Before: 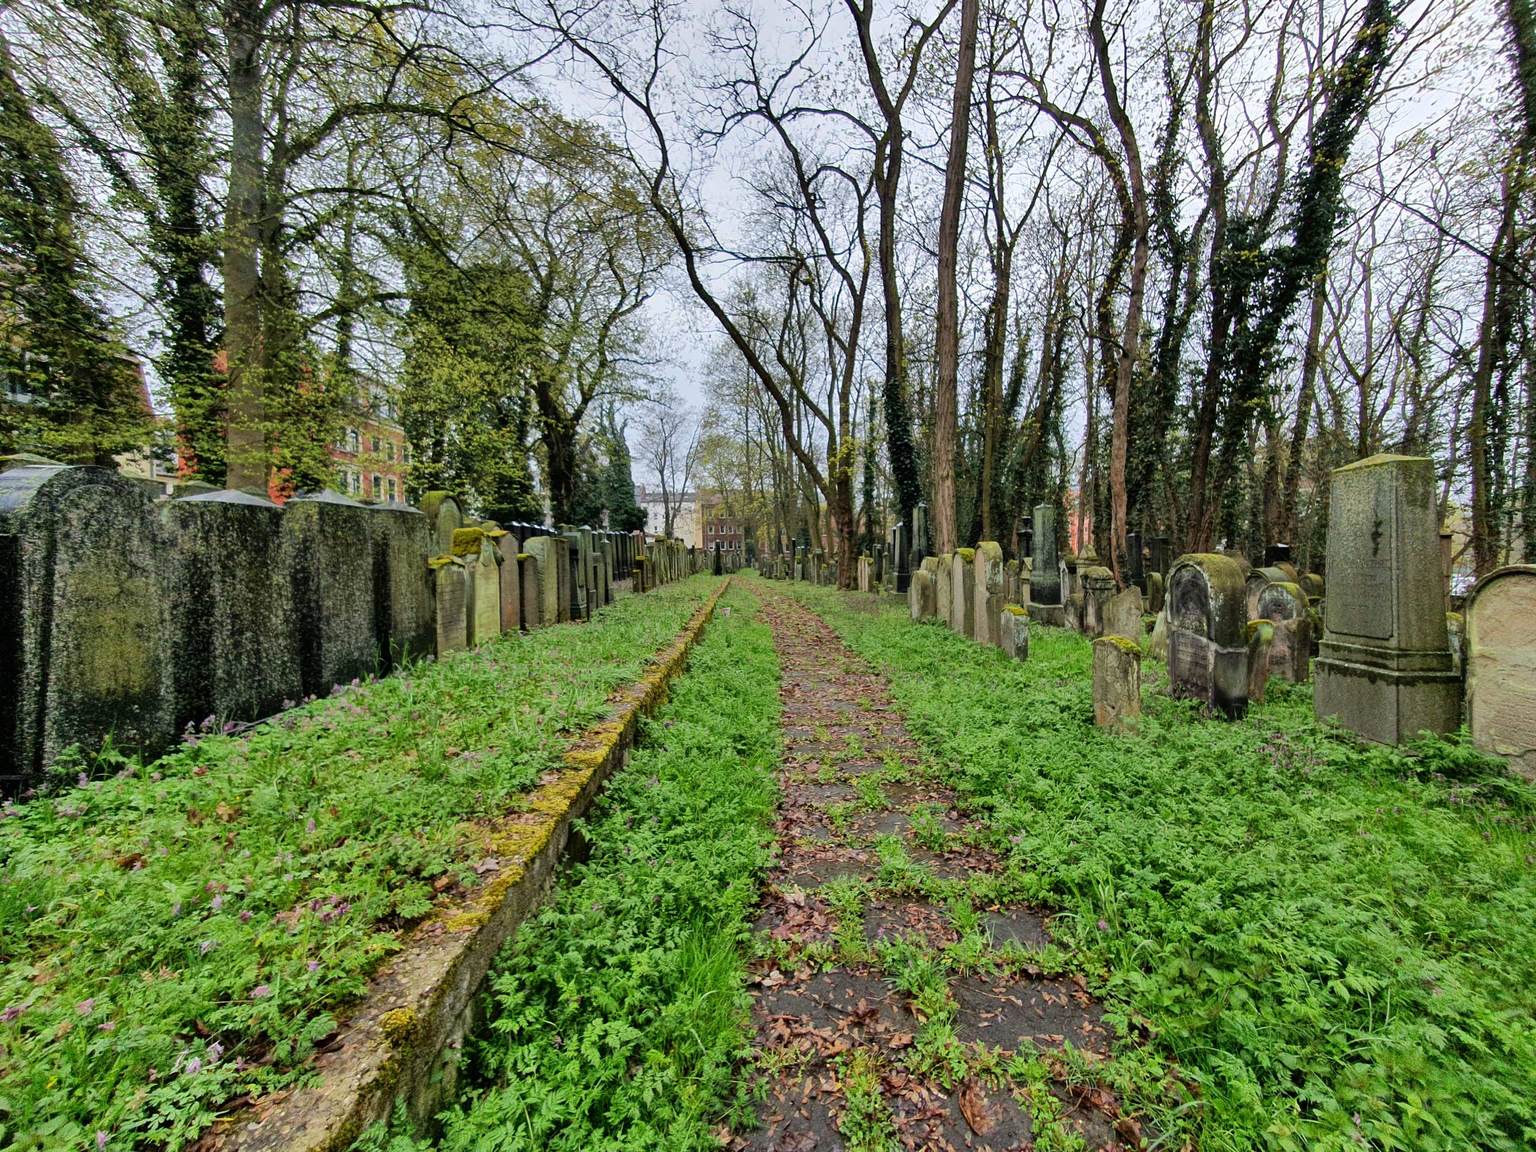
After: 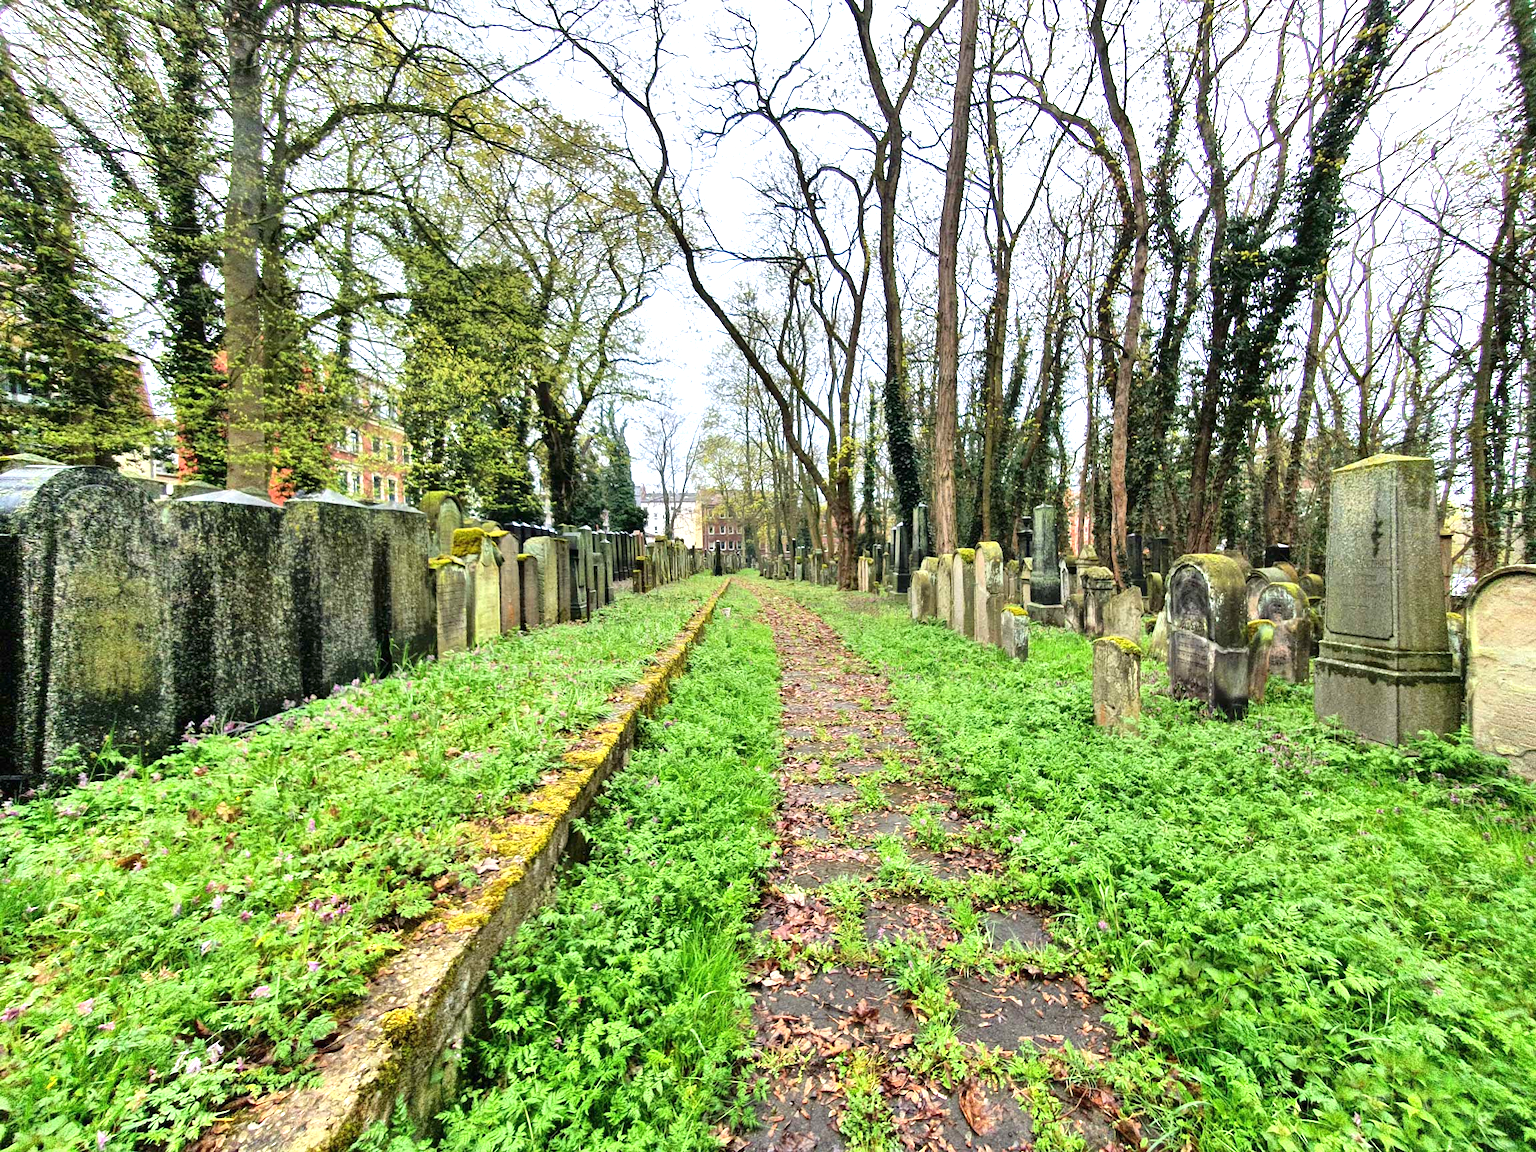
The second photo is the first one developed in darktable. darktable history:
exposure: black level correction 0, exposure 1.173 EV, compensate exposure bias true, compensate highlight preservation false
